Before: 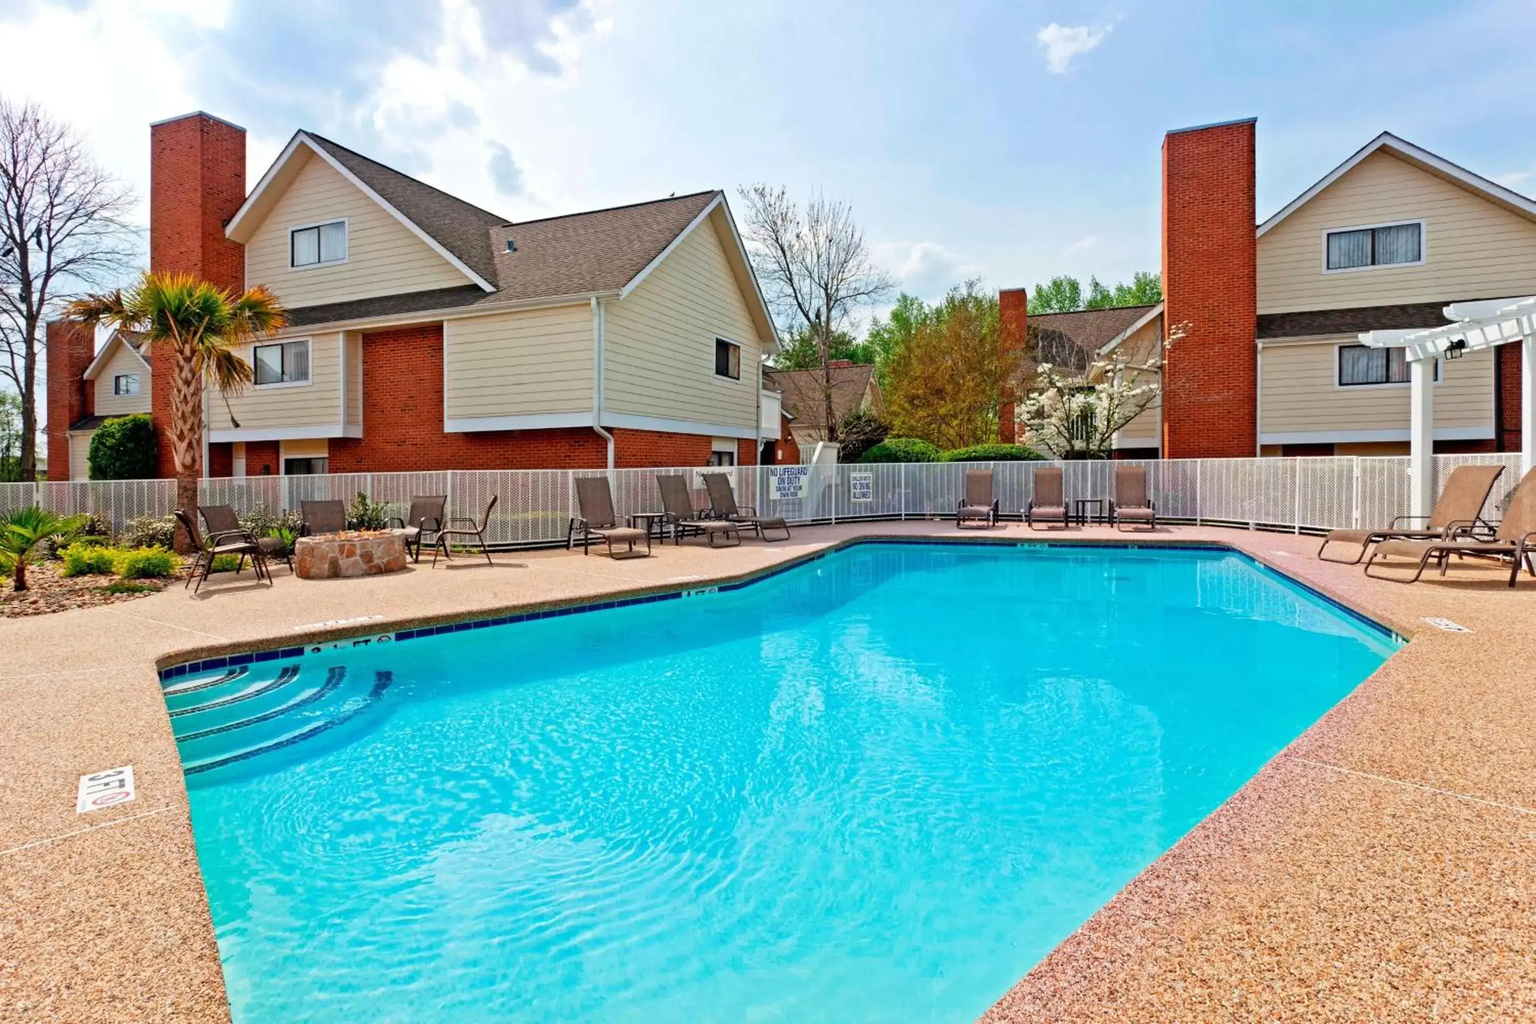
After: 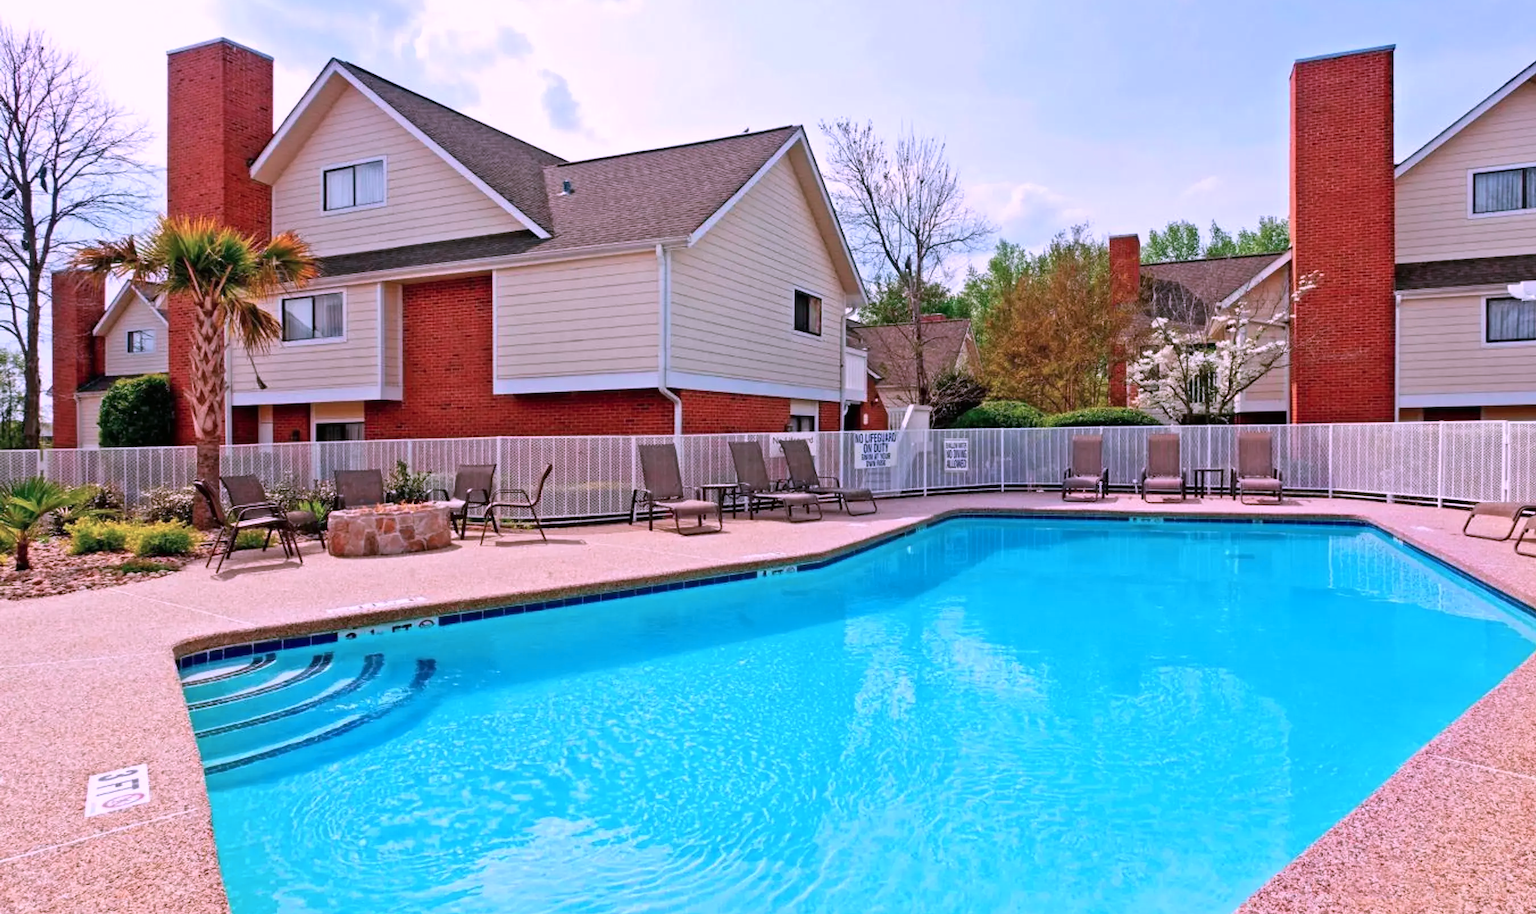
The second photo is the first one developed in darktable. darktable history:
color correction: highlights a* 15.08, highlights b* -24.44
crop: top 7.552%, right 9.881%, bottom 11.939%
